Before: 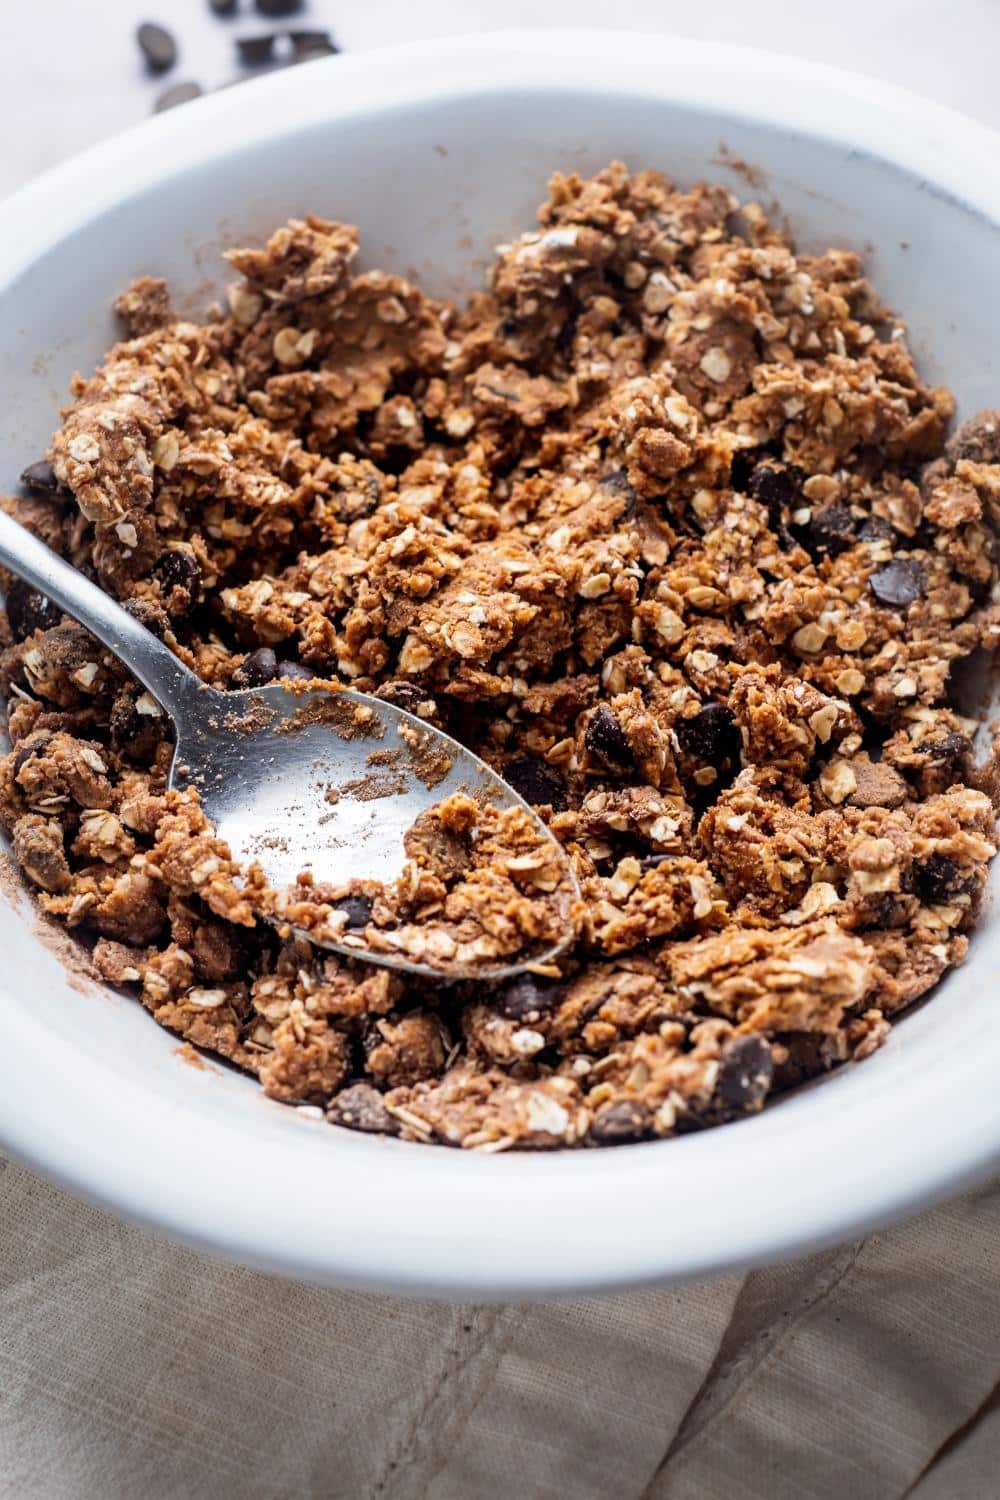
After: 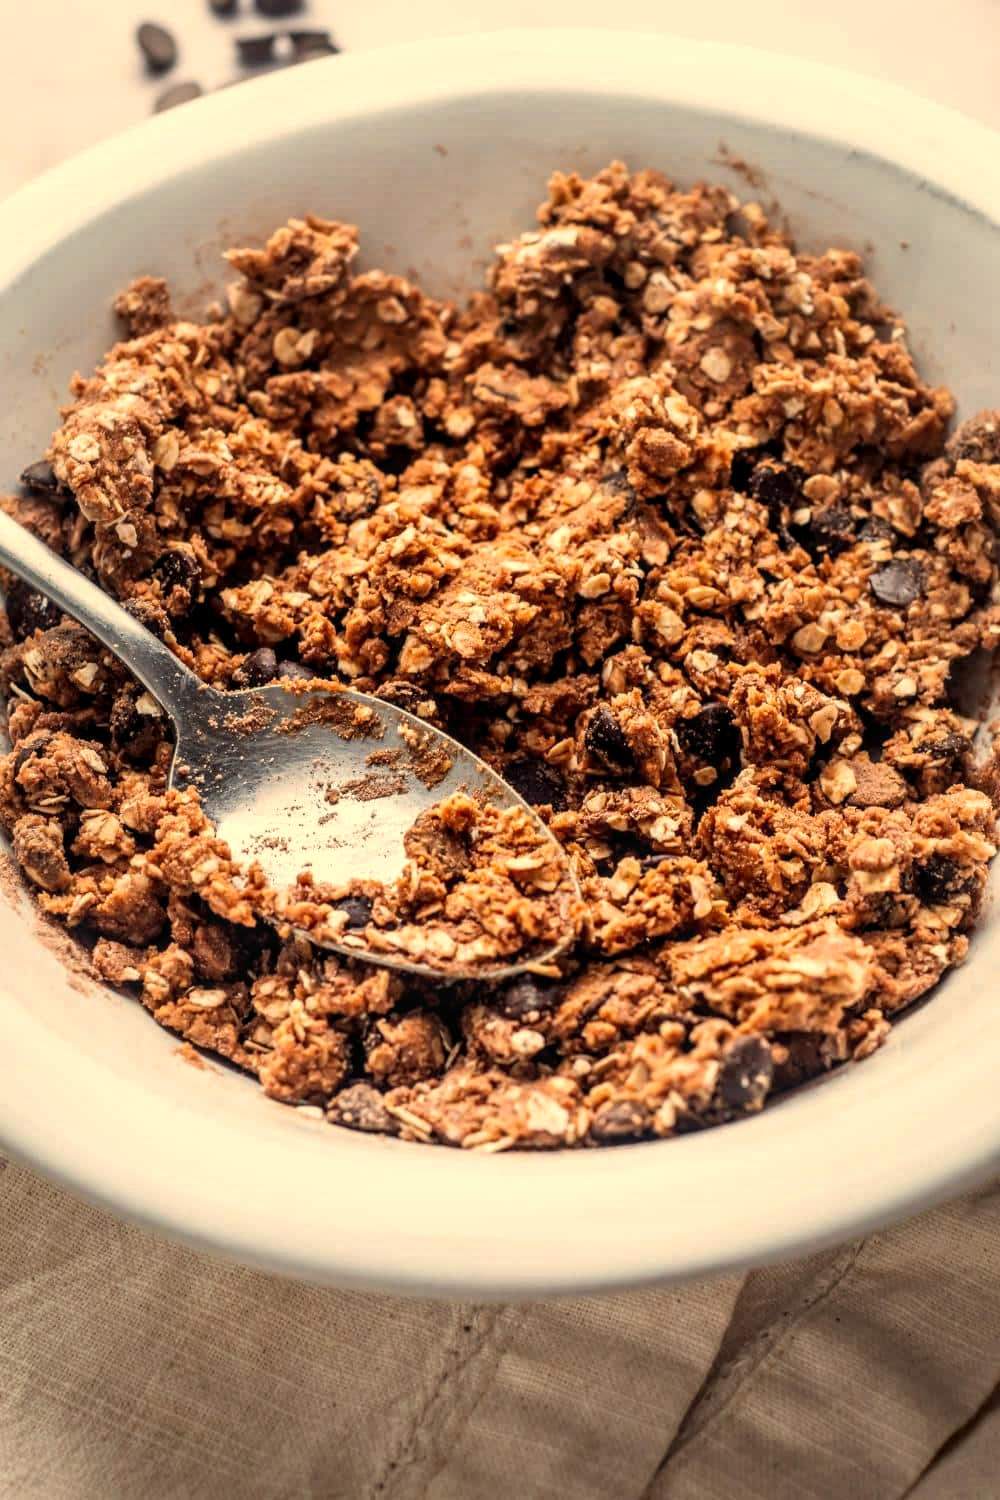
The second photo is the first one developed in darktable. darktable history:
local contrast: highlights 55%, shadows 52%, detail 130%, midtone range 0.452
white balance: red 1.138, green 0.996, blue 0.812
